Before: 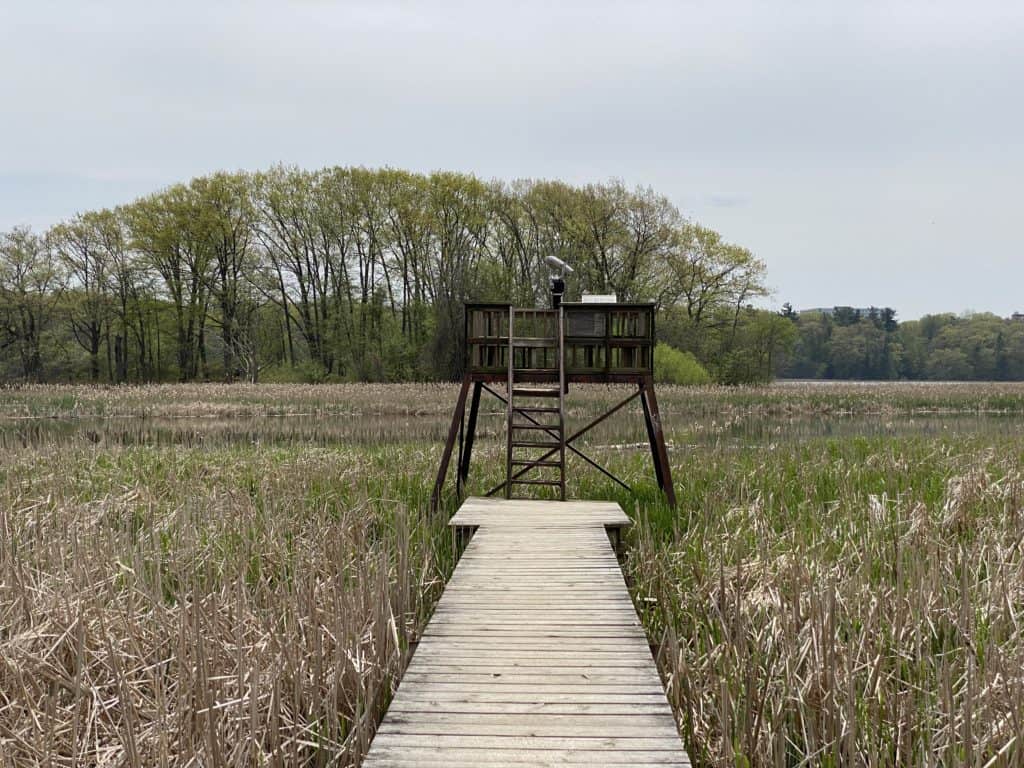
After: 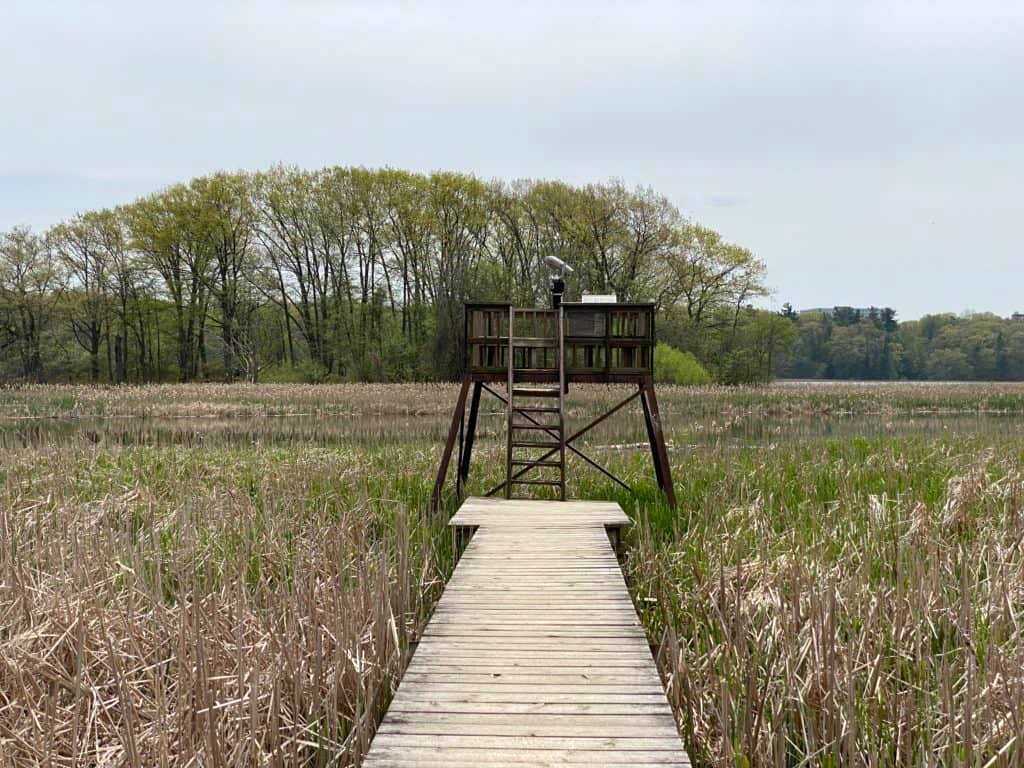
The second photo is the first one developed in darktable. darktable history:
levels: levels [0, 0.48, 0.961]
exposure: compensate exposure bias true, compensate highlight preservation false
